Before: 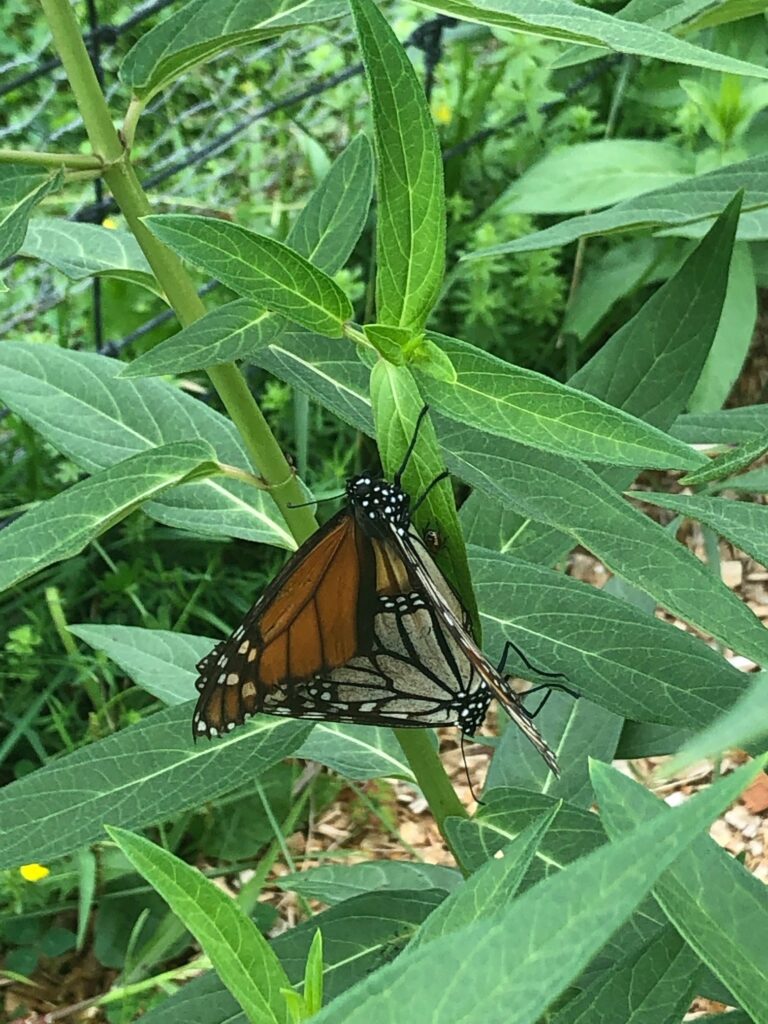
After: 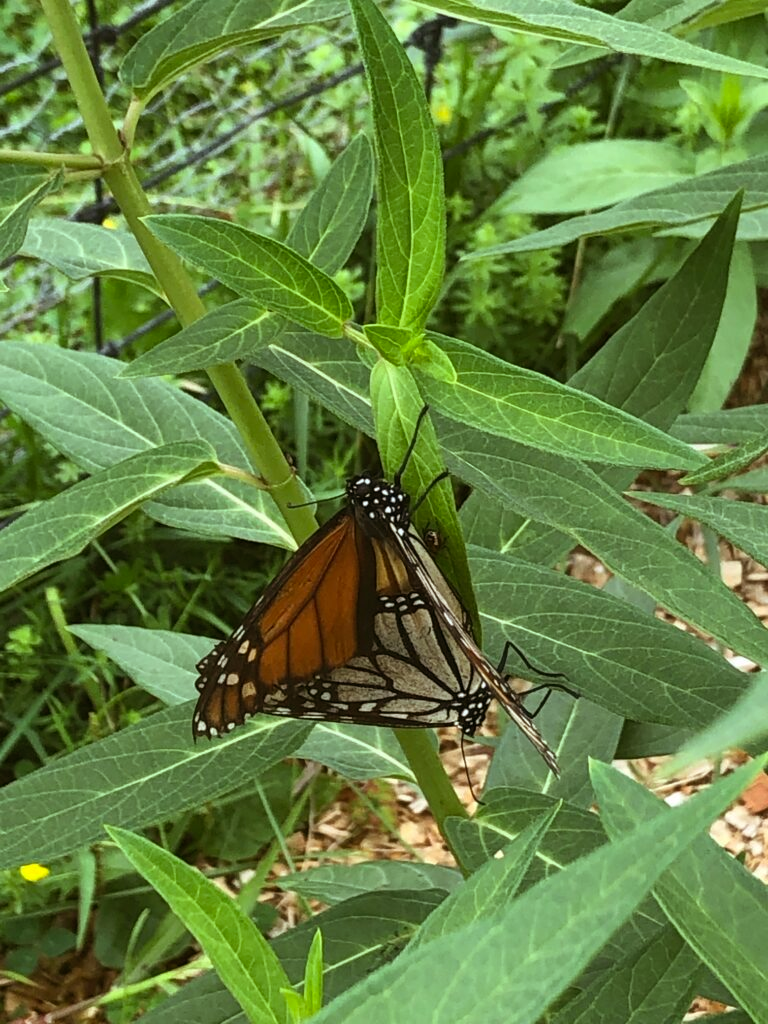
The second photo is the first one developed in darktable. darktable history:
rgb levels: mode RGB, independent channels, levels [[0, 0.5, 1], [0, 0.521, 1], [0, 0.536, 1]]
shadows and highlights: radius 331.84, shadows 53.55, highlights -100, compress 94.63%, highlights color adjustment 73.23%, soften with gaussian
